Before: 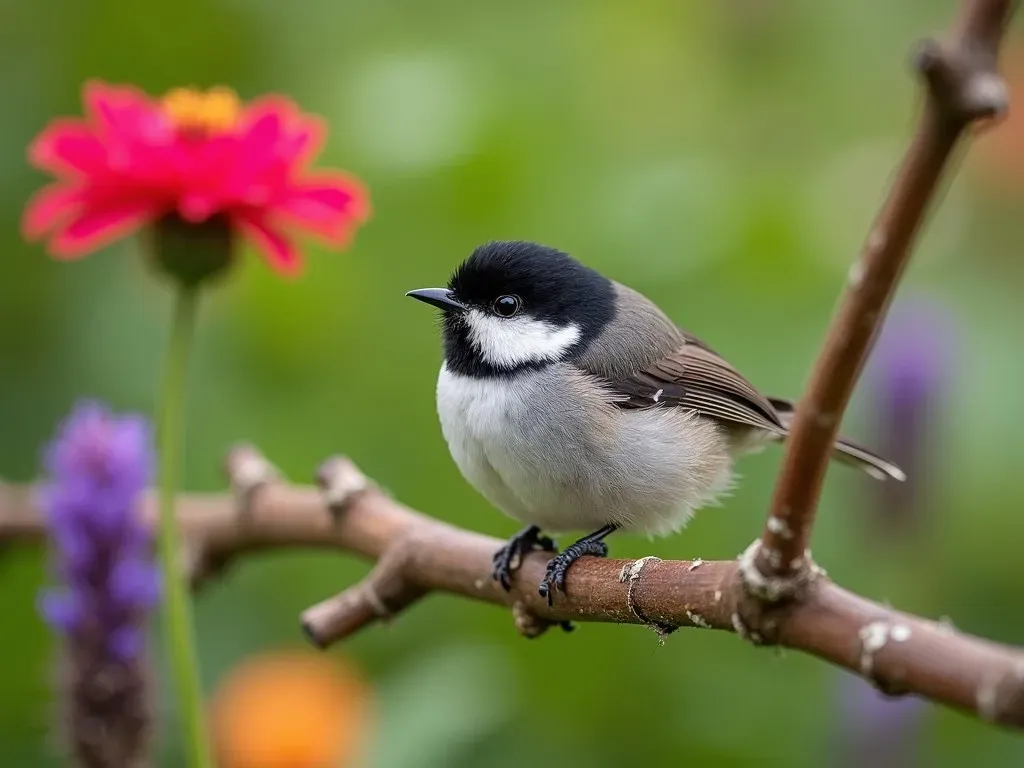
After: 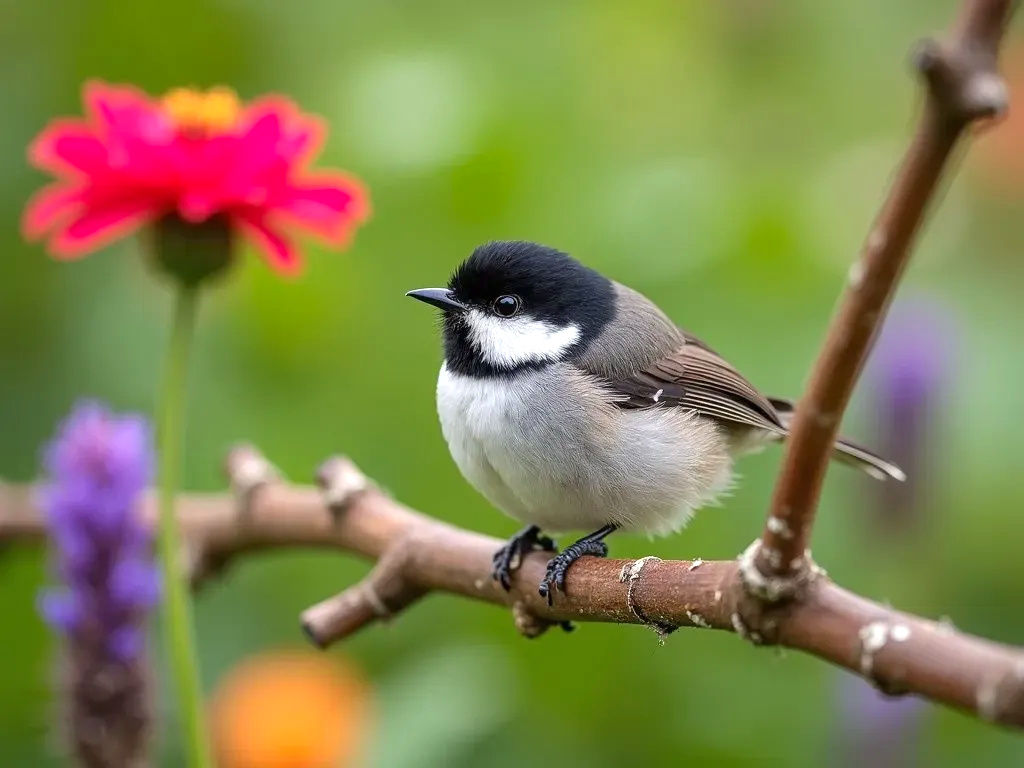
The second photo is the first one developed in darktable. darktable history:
shadows and highlights: shadows 25, white point adjustment -3, highlights -30
exposure: exposure 0.507 EV, compensate highlight preservation false
